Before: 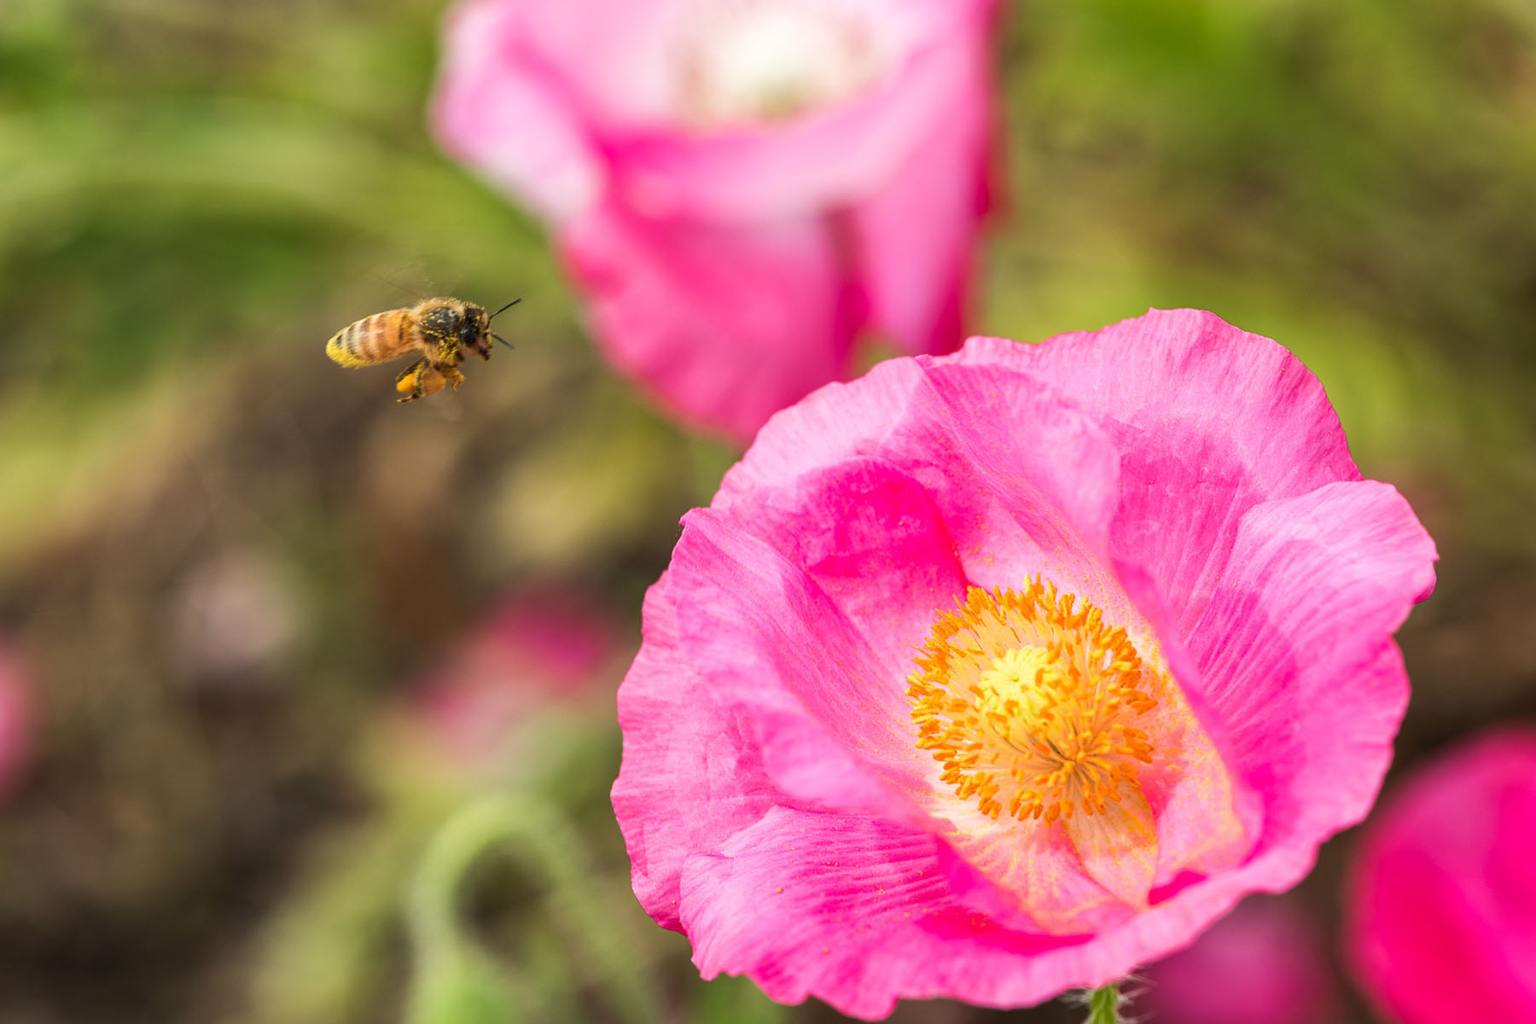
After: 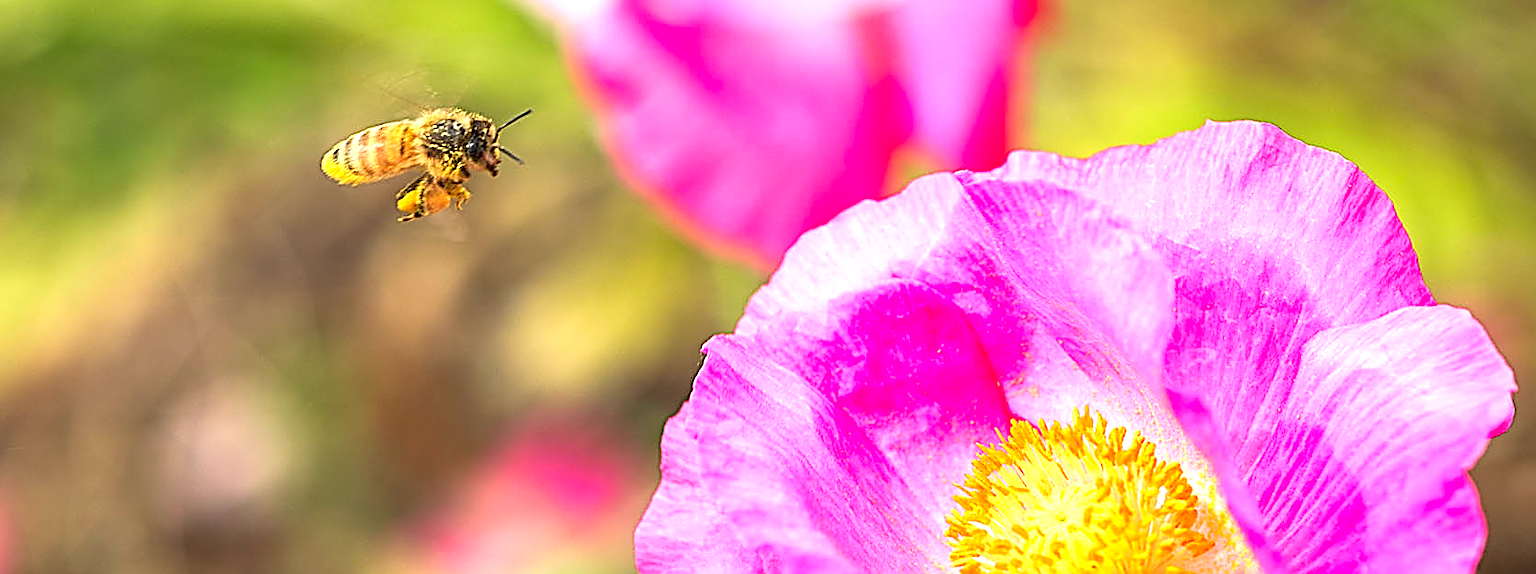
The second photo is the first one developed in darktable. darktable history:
contrast brightness saturation: contrast 0.07, brightness 0.08, saturation 0.18
exposure: black level correction 0, exposure 0.9 EV, compensate highlight preservation false
sharpen: amount 2
crop: left 1.744%, top 19.225%, right 5.069%, bottom 28.357%
